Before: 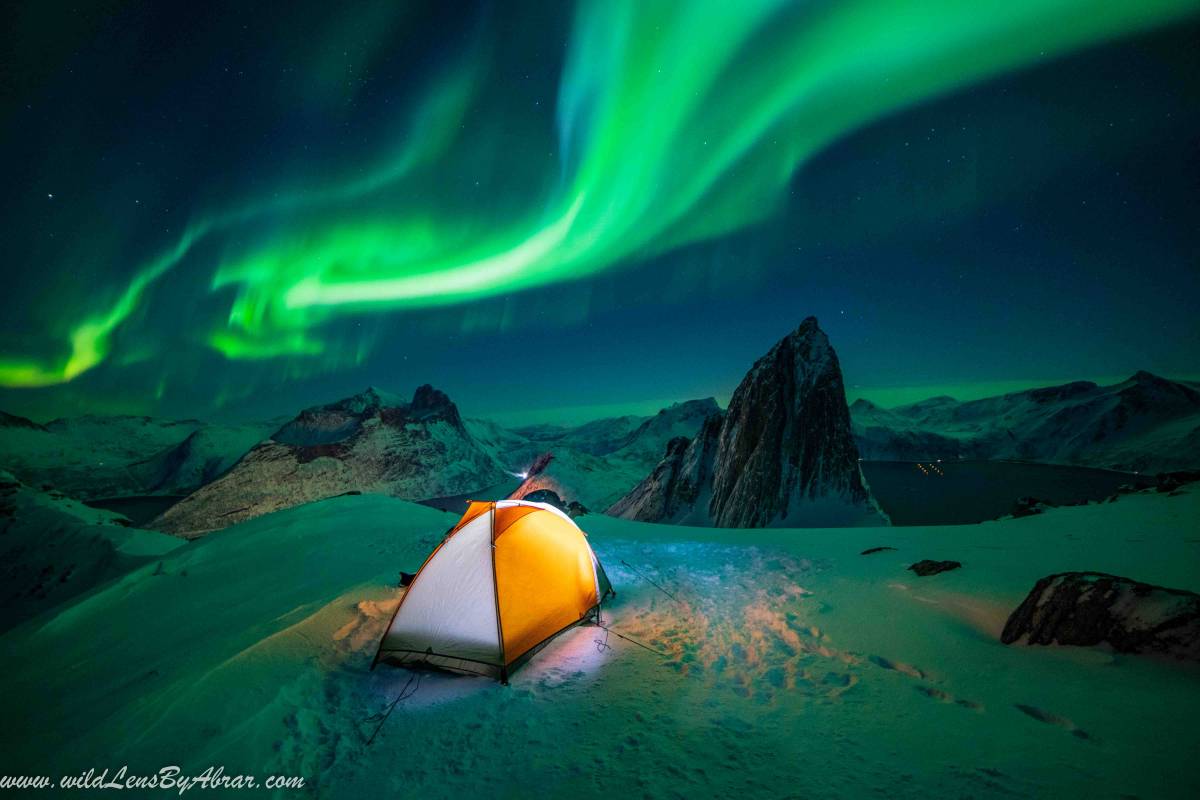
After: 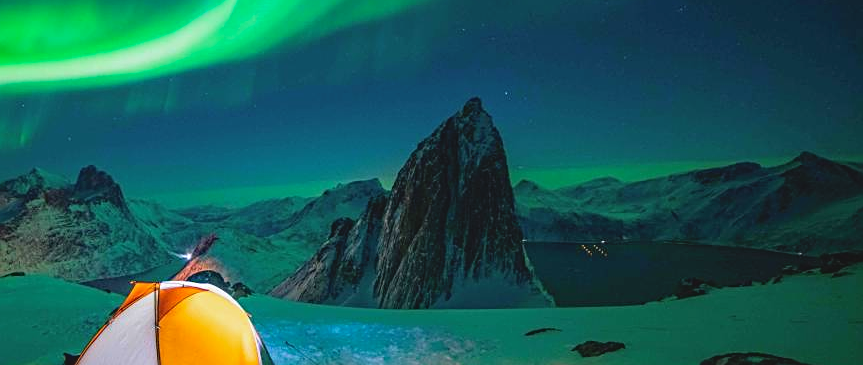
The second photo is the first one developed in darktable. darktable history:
contrast brightness saturation: contrast -0.104, brightness 0.052, saturation 0.076
crop and rotate: left 28.069%, top 27.387%, bottom 26.971%
sharpen: on, module defaults
